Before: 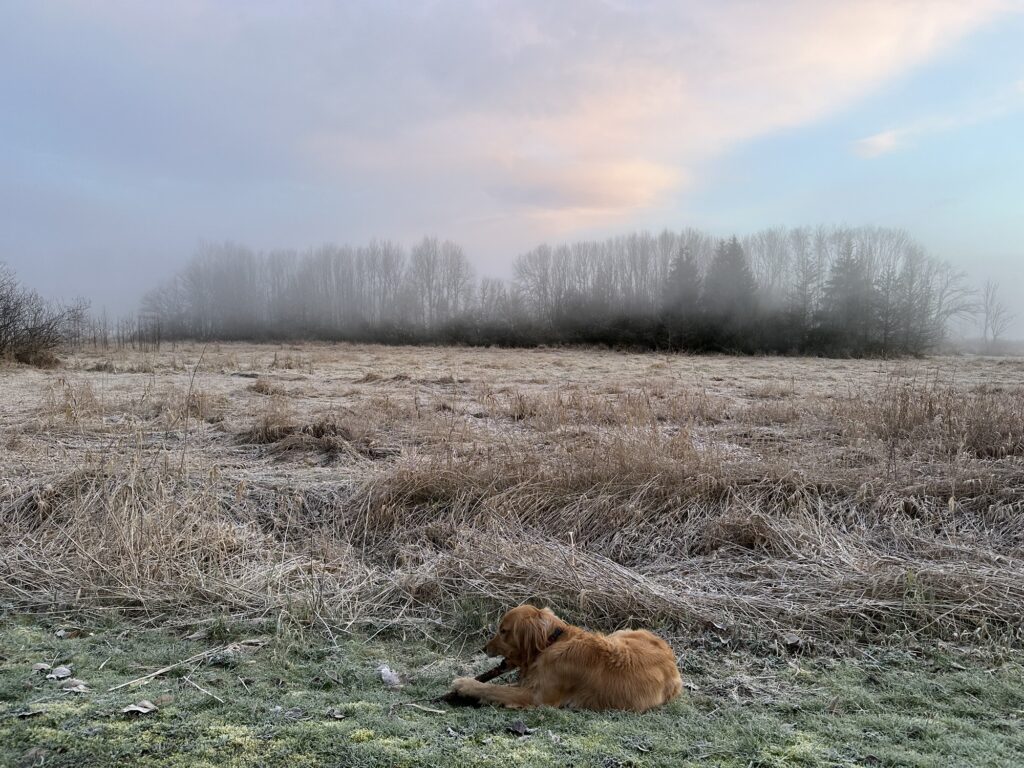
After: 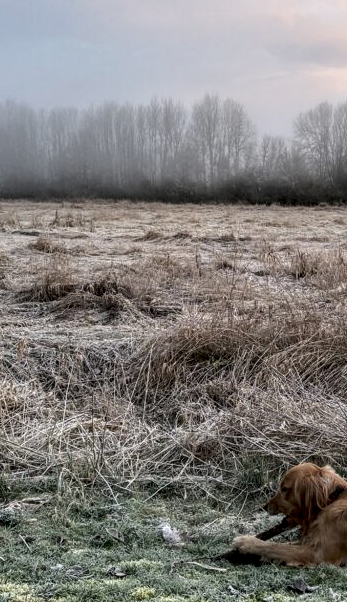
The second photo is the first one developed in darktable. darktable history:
crop and rotate: left 21.453%, top 18.545%, right 44.654%, bottom 2.98%
local contrast: highlights 61%, detail 143%, midtone range 0.429
contrast brightness saturation: contrast 0.059, brightness -0.014, saturation -0.227
